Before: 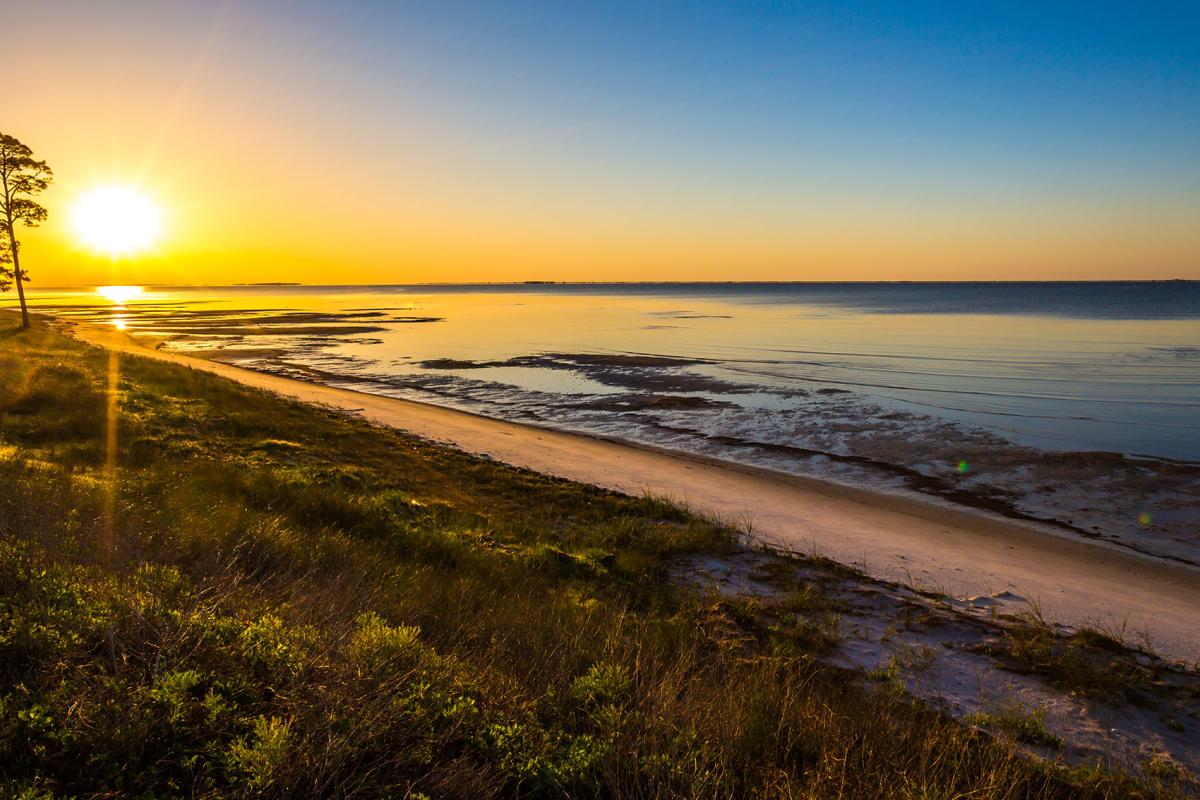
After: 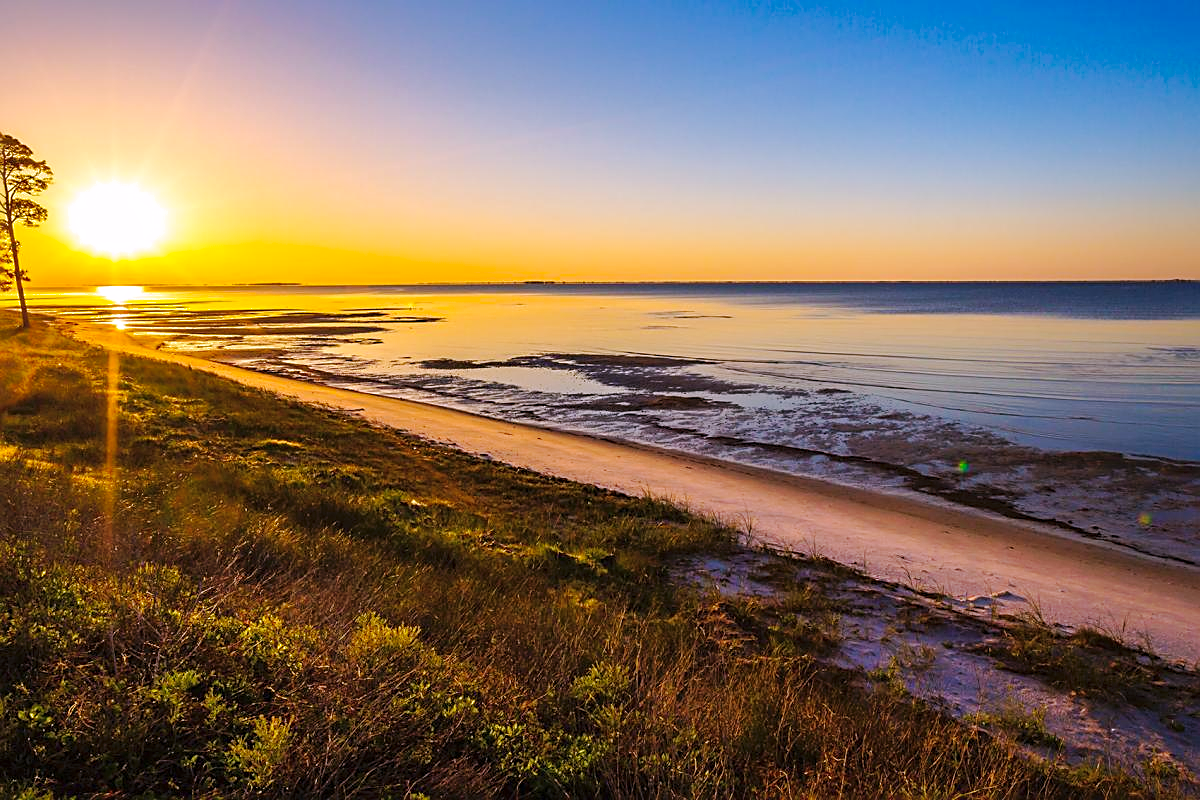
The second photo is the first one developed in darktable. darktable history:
shadows and highlights: on, module defaults
sharpen: on, module defaults
tone curve: curves: ch0 [(0, 0) (0.003, 0.005) (0.011, 0.013) (0.025, 0.027) (0.044, 0.044) (0.069, 0.06) (0.1, 0.081) (0.136, 0.114) (0.177, 0.16) (0.224, 0.211) (0.277, 0.277) (0.335, 0.354) (0.399, 0.435) (0.468, 0.538) (0.543, 0.626) (0.623, 0.708) (0.709, 0.789) (0.801, 0.867) (0.898, 0.935) (1, 1)], preserve colors none
white balance: red 1.066, blue 1.119
